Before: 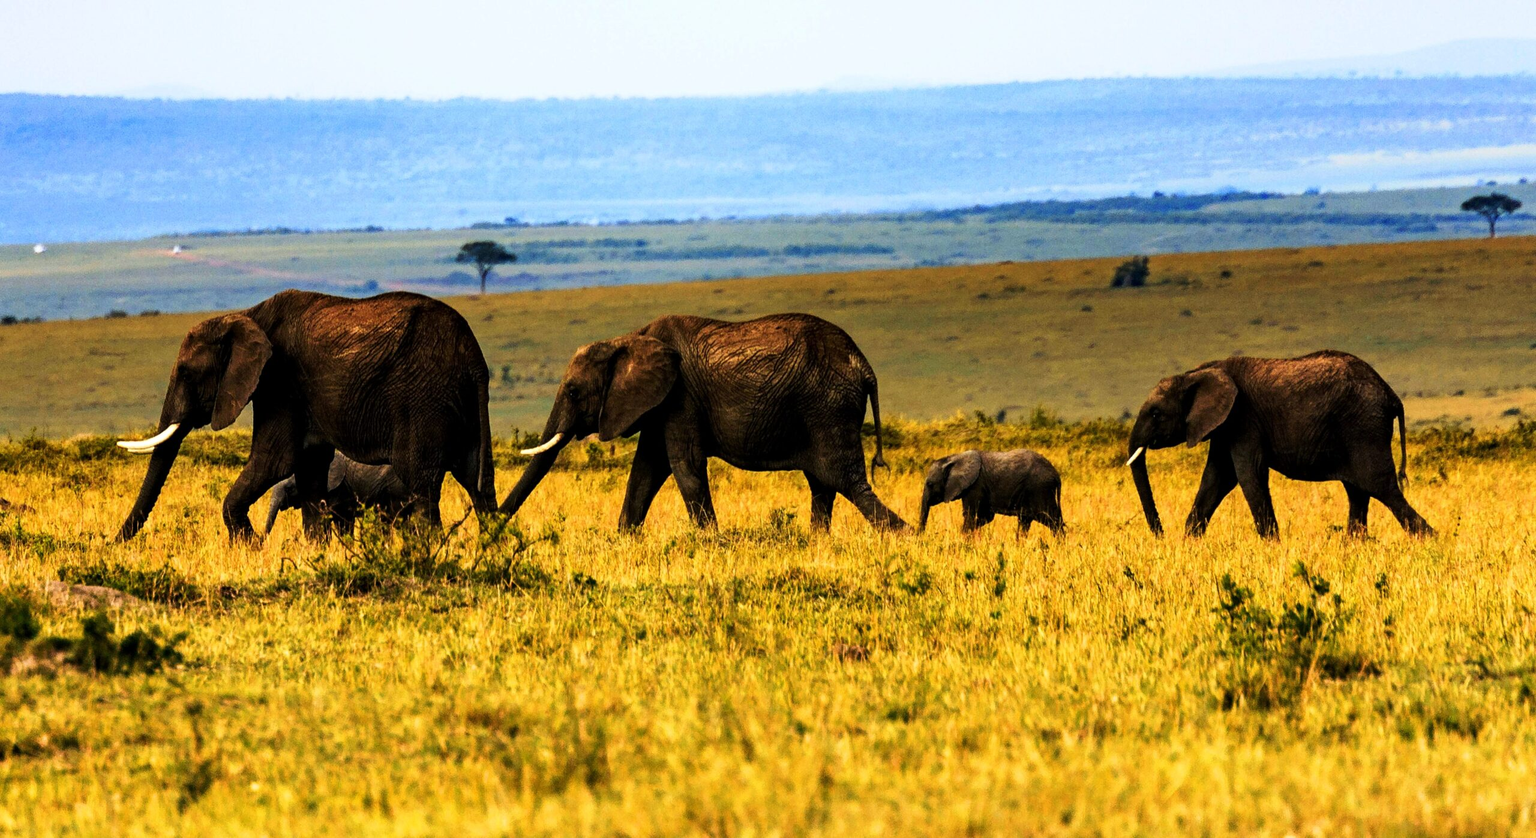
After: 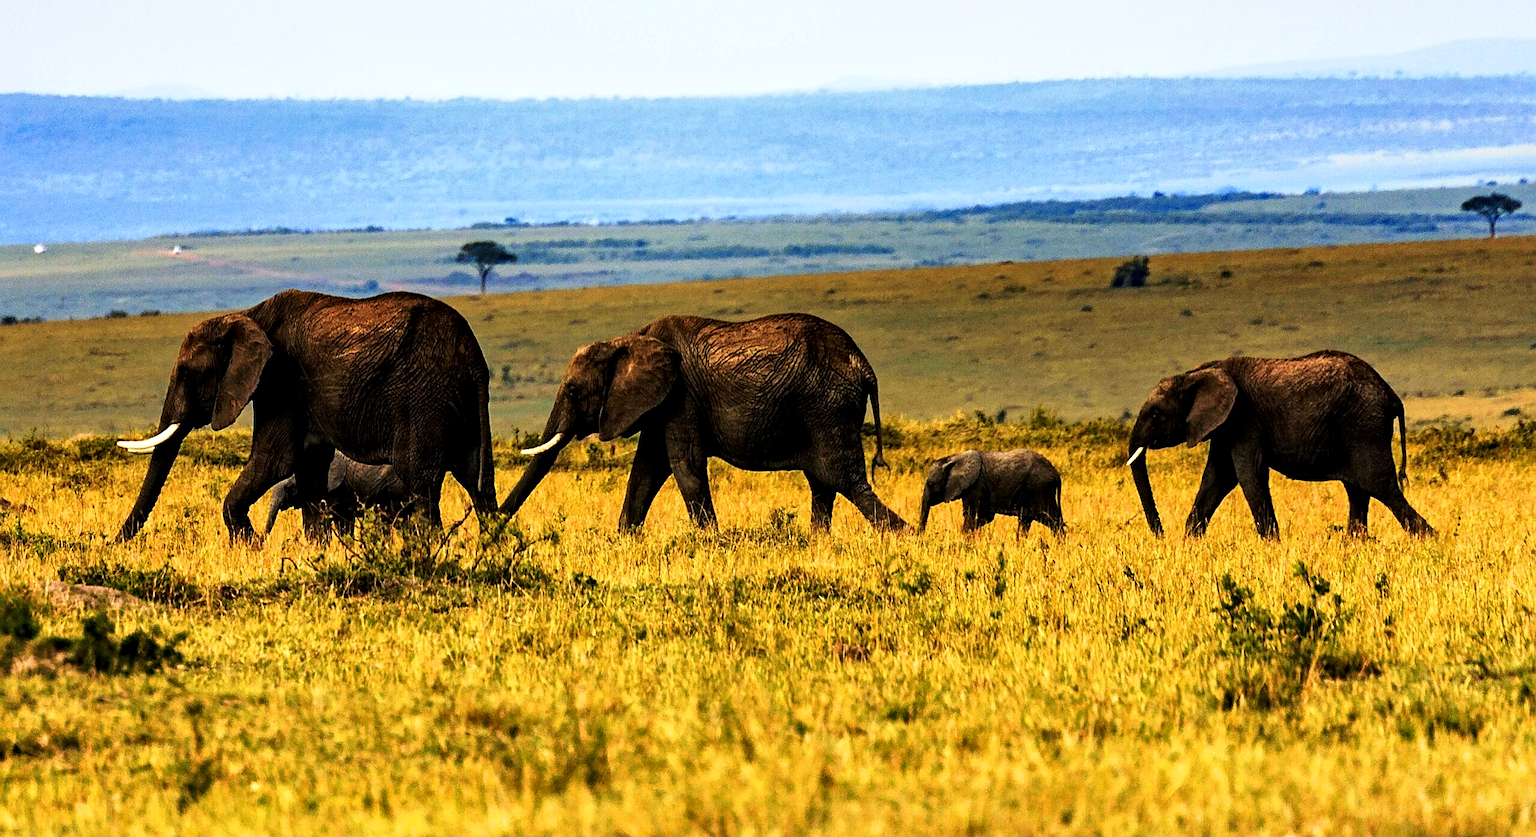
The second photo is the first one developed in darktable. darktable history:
sharpen: on, module defaults
local contrast: mode bilateral grid, contrast 25, coarseness 50, detail 123%, midtone range 0.2
